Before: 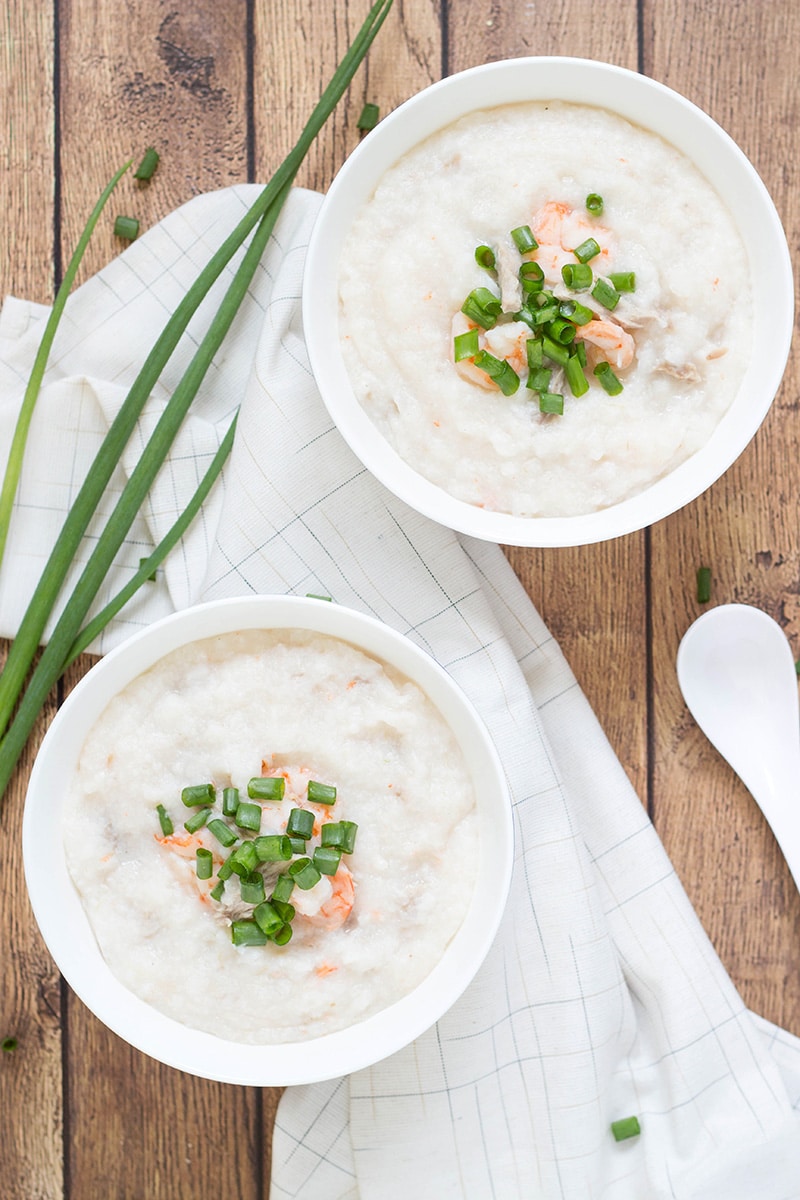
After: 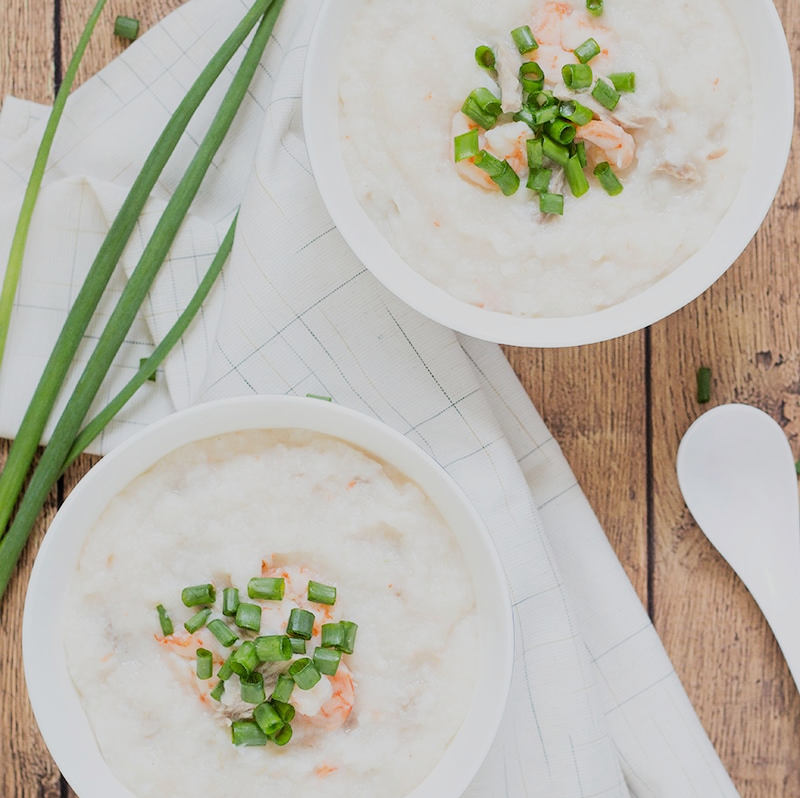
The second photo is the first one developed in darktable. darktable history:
filmic rgb: black relative exposure -7.65 EV, white relative exposure 4.56 EV, hardness 3.61, contrast 1.05
crop: top 16.727%, bottom 16.727%
